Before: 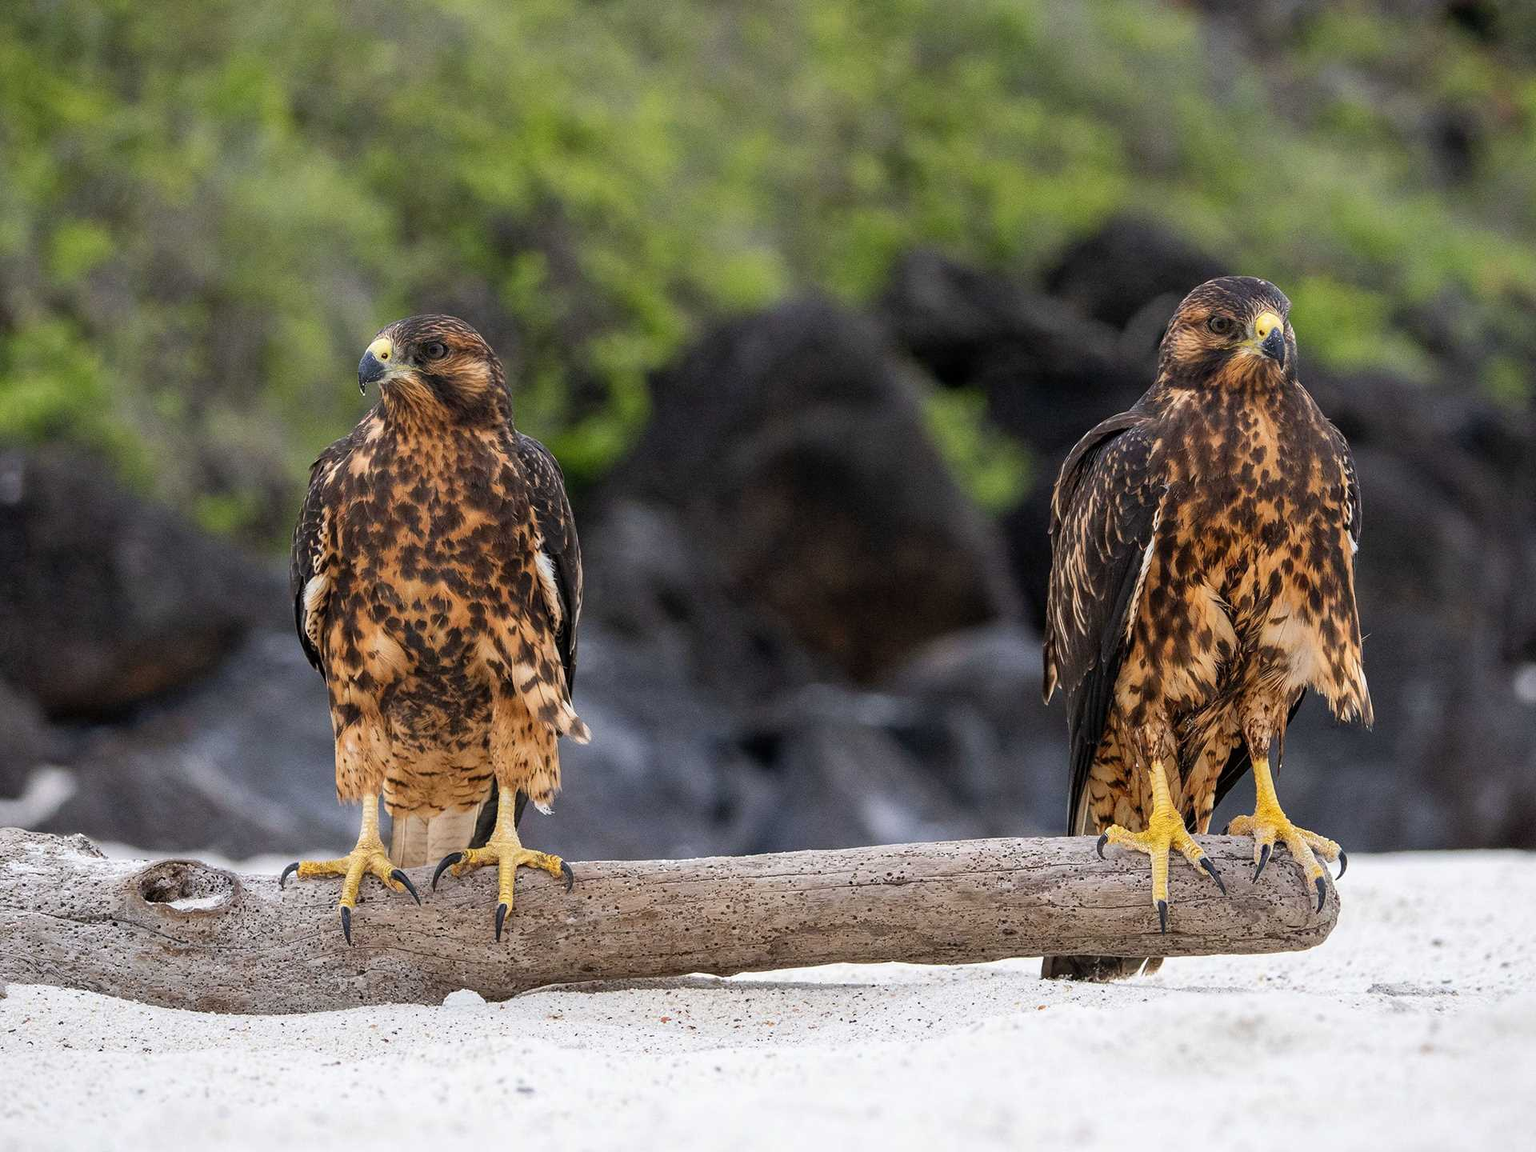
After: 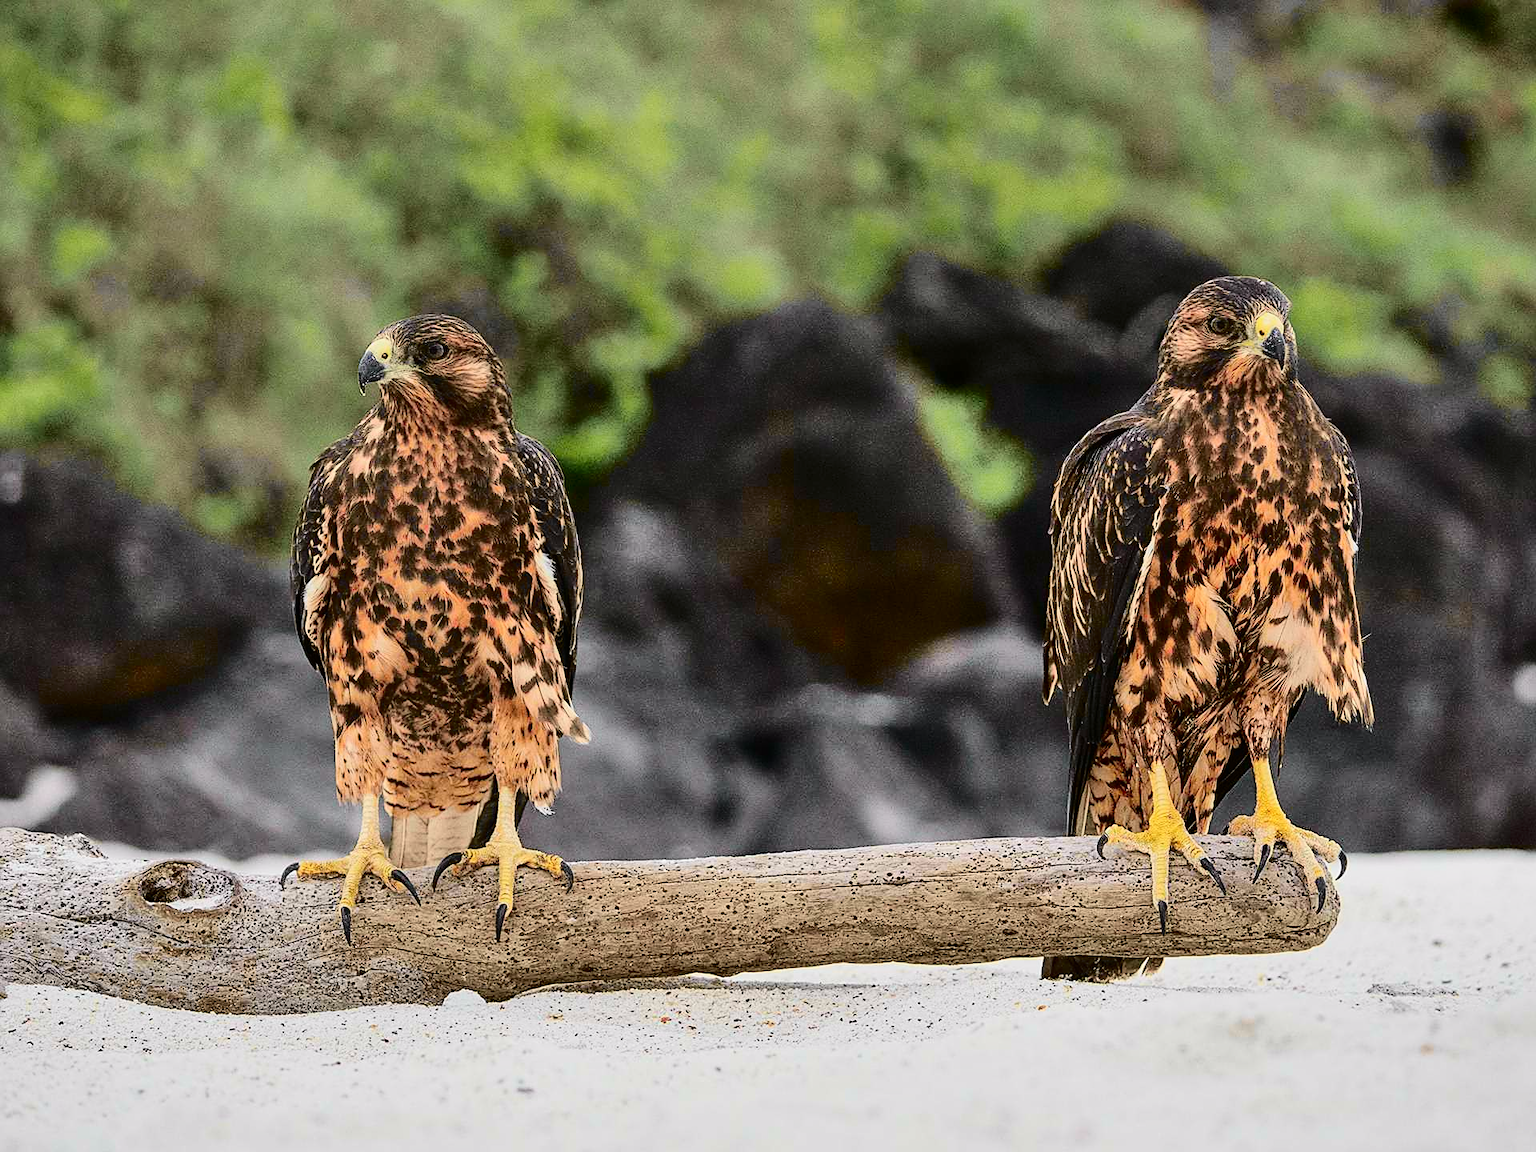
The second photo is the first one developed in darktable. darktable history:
tone curve: curves: ch0 [(0, 0.006) (0.184, 0.117) (0.405, 0.46) (0.456, 0.528) (0.634, 0.728) (0.877, 0.89) (0.984, 0.935)]; ch1 [(0, 0) (0.443, 0.43) (0.492, 0.489) (0.566, 0.579) (0.595, 0.625) (0.608, 0.667) (0.65, 0.729) (1, 1)]; ch2 [(0, 0) (0.33, 0.301) (0.421, 0.443) (0.447, 0.489) (0.492, 0.498) (0.537, 0.583) (0.586, 0.591) (0.663, 0.686) (1, 1)], color space Lab, independent channels, preserve colors none
shadows and highlights: low approximation 0.01, soften with gaussian
white balance: emerald 1
sharpen: on, module defaults
